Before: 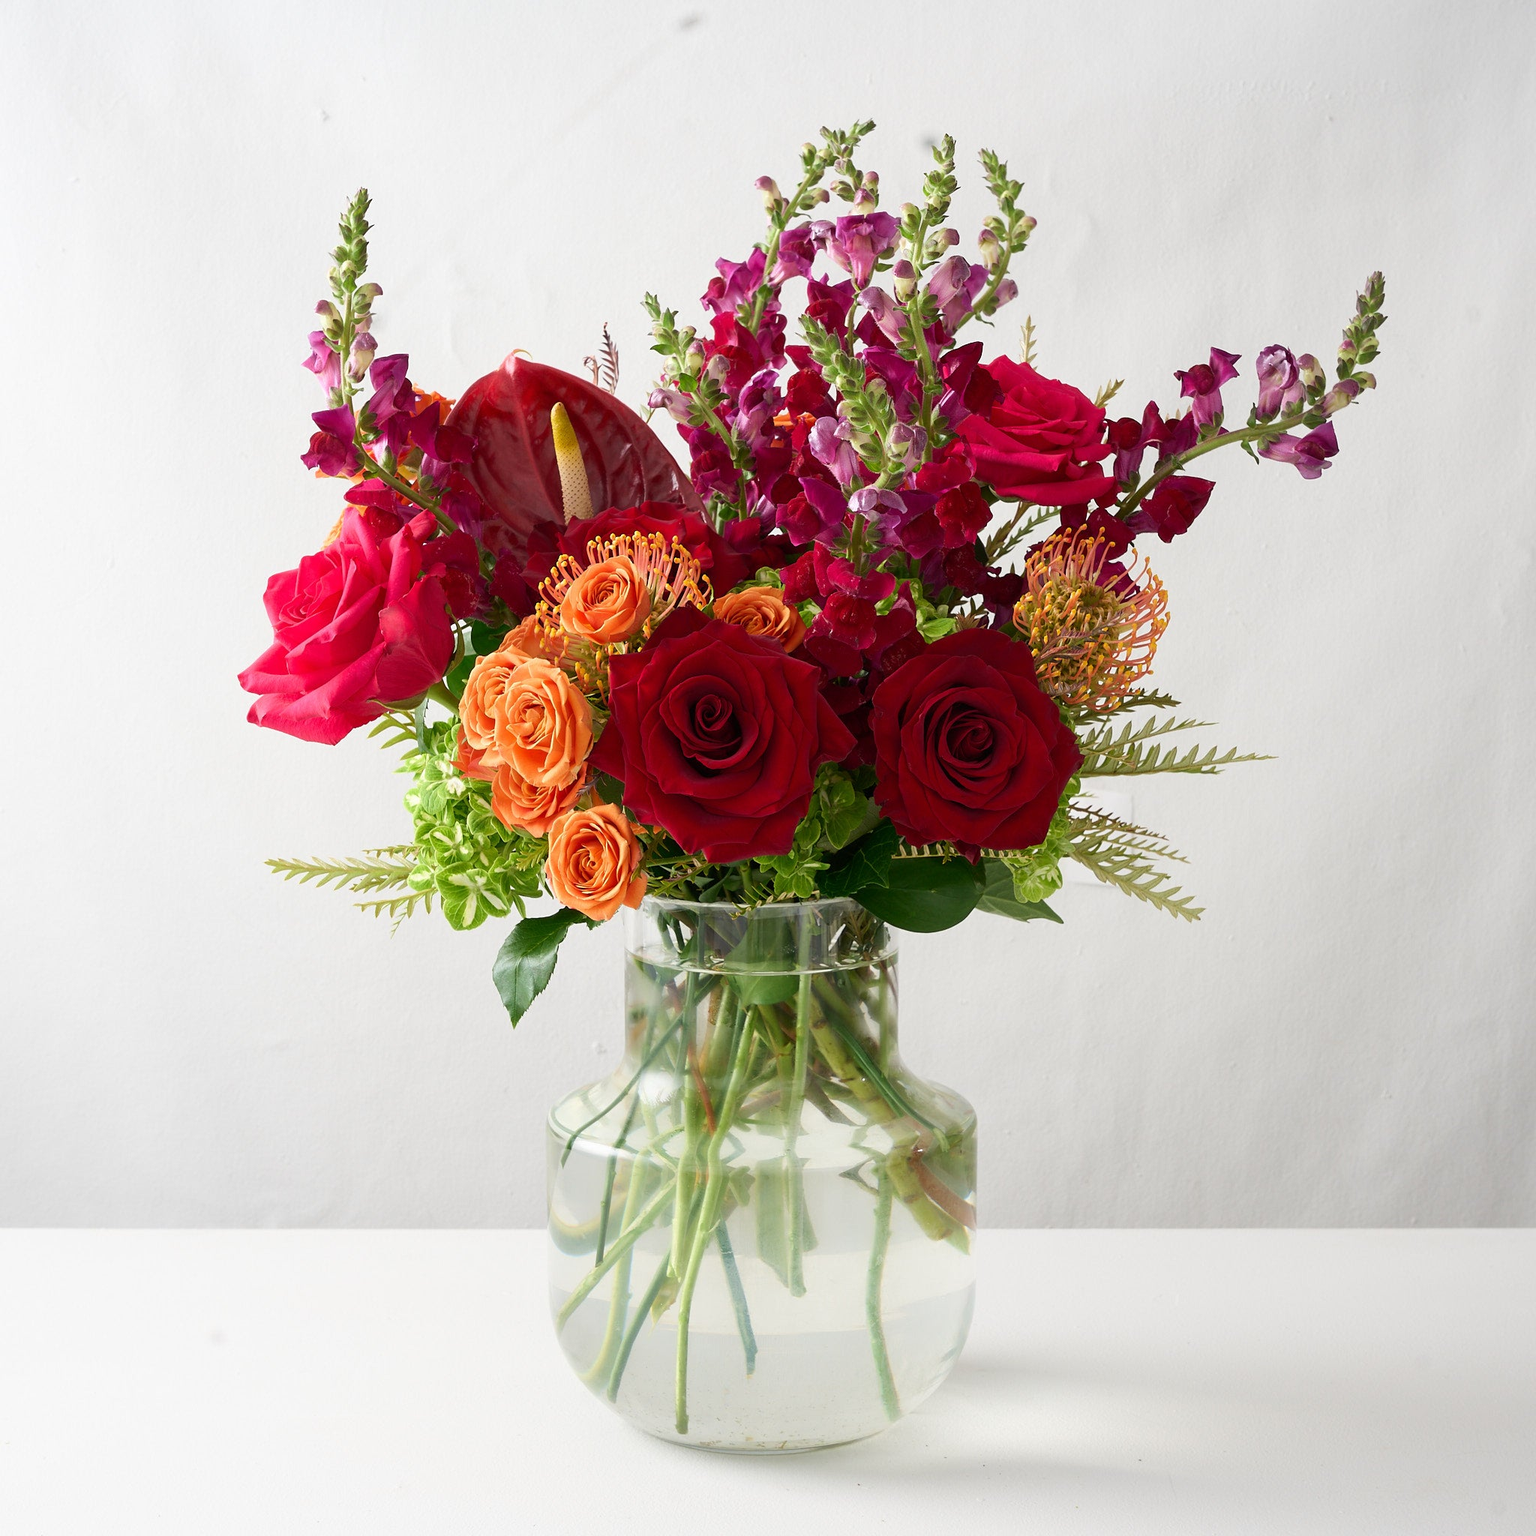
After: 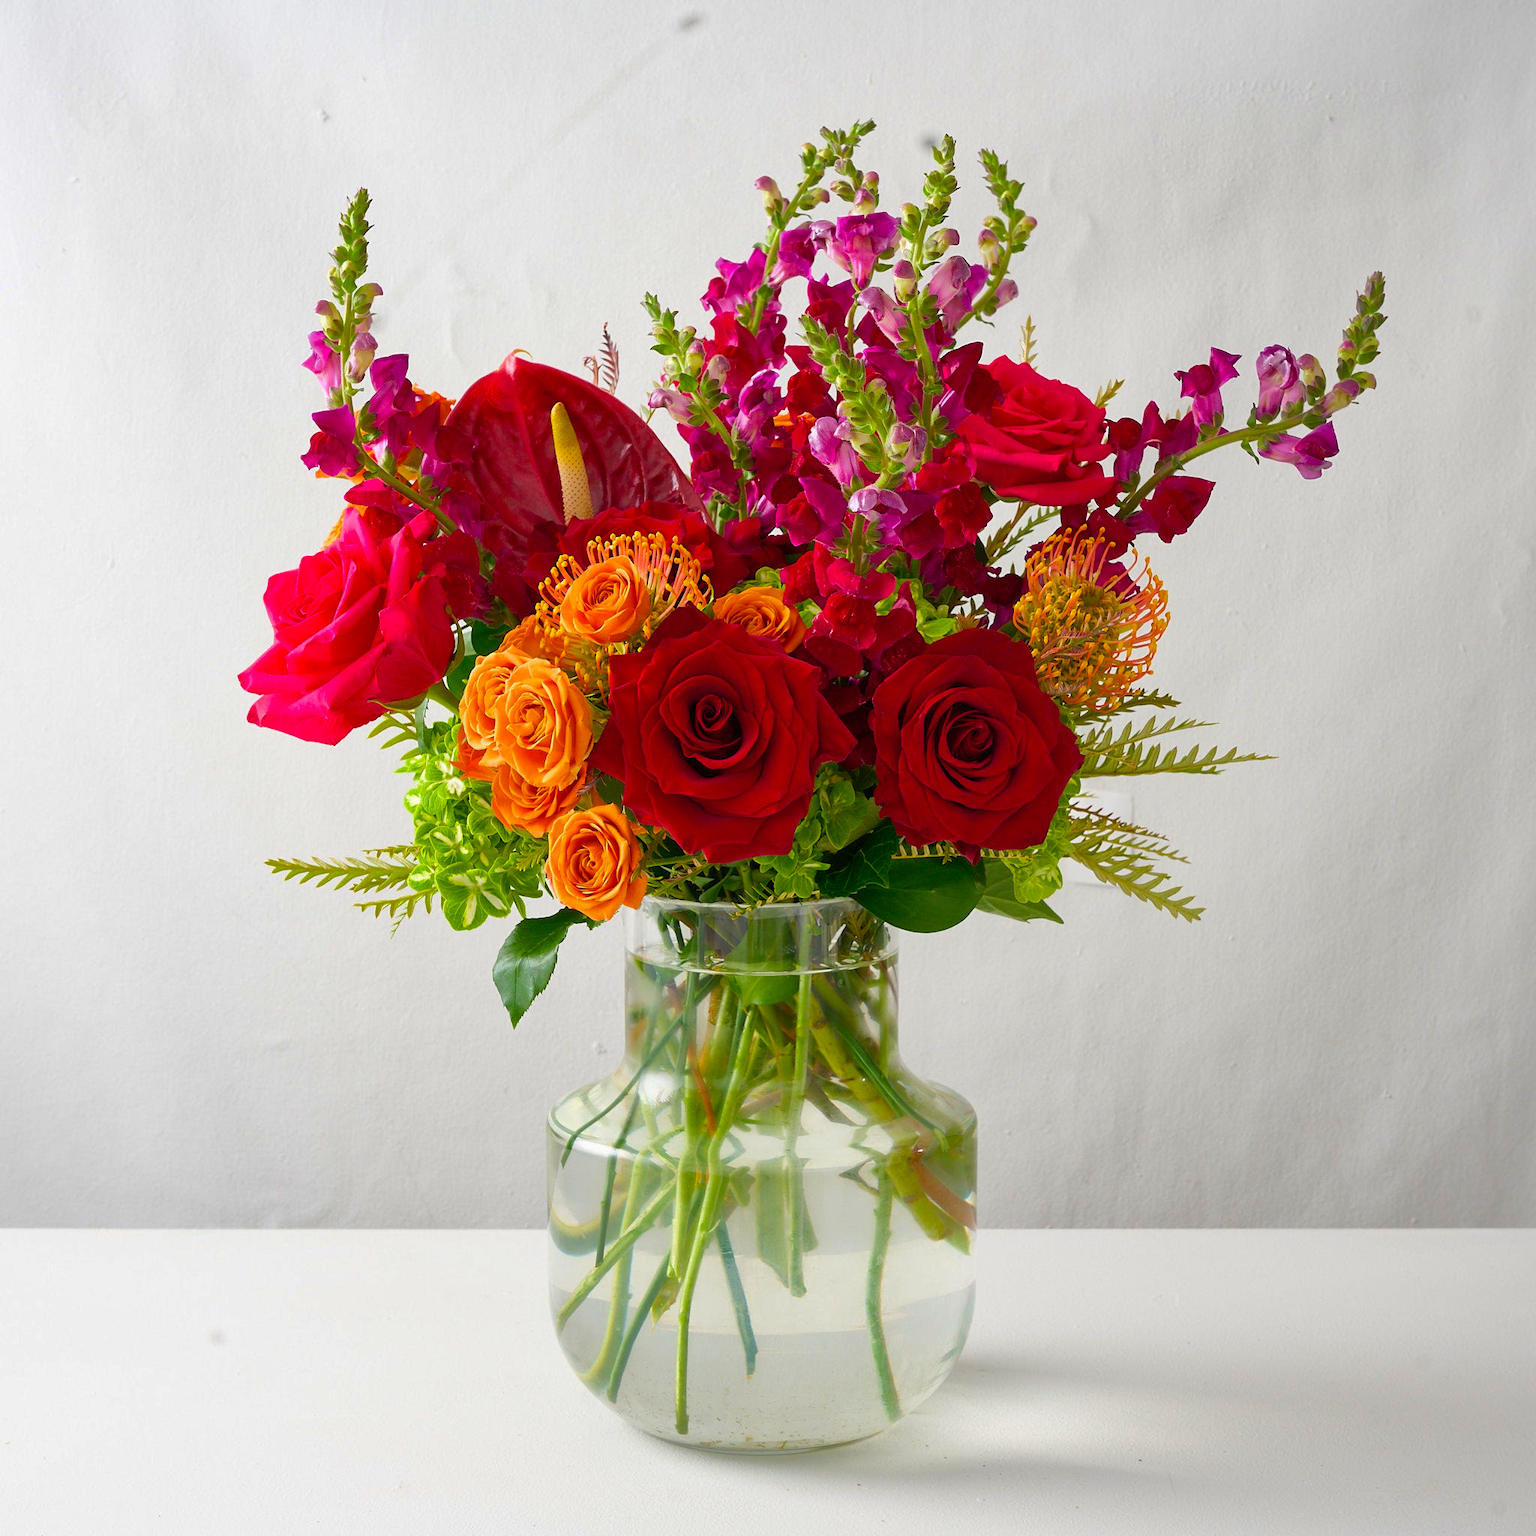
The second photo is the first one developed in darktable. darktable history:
color balance rgb: linear chroma grading › global chroma 15%, perceptual saturation grading › global saturation 30%
shadows and highlights: on, module defaults
